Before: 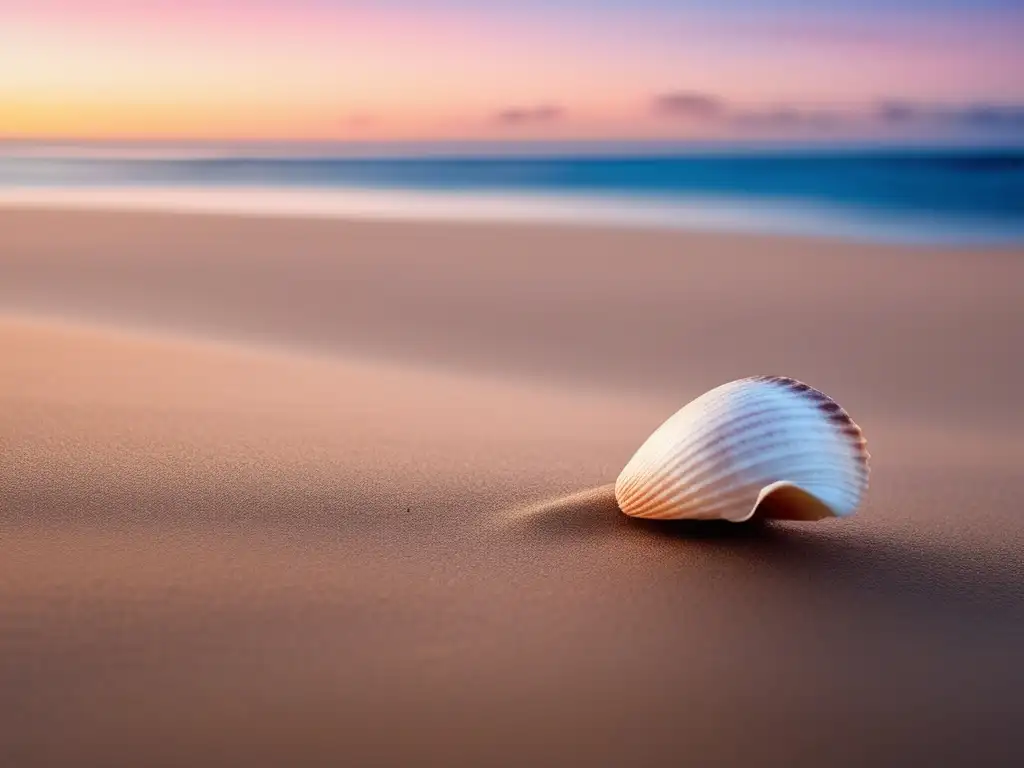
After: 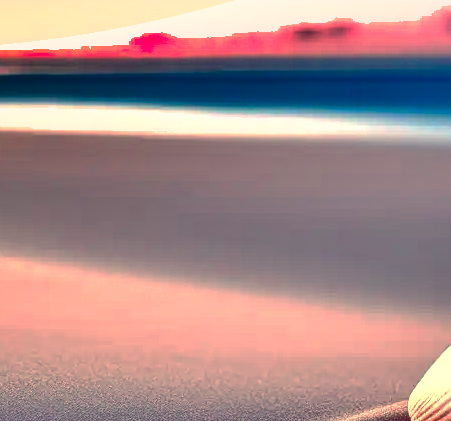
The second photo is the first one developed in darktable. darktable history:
exposure: black level correction 0, exposure 1 EV, compensate exposure bias true, compensate highlight preservation false
crop: left 20.248%, top 10.86%, right 35.675%, bottom 34.321%
rgb levels: preserve colors sum RGB, levels [[0.038, 0.433, 0.934], [0, 0.5, 1], [0, 0.5, 1]]
shadows and highlights: white point adjustment 0.1, highlights -70, soften with gaussian
rgb curve: curves: ch0 [(0, 0.186) (0.314, 0.284) (0.576, 0.466) (0.805, 0.691) (0.936, 0.886)]; ch1 [(0, 0.186) (0.314, 0.284) (0.581, 0.534) (0.771, 0.746) (0.936, 0.958)]; ch2 [(0, 0.216) (0.275, 0.39) (1, 1)], mode RGB, independent channels, compensate middle gray true, preserve colors none
tone curve: curves: ch0 [(0, 0) (0.003, 0.01) (0.011, 0.014) (0.025, 0.029) (0.044, 0.051) (0.069, 0.072) (0.1, 0.097) (0.136, 0.123) (0.177, 0.16) (0.224, 0.2) (0.277, 0.248) (0.335, 0.305) (0.399, 0.37) (0.468, 0.454) (0.543, 0.534) (0.623, 0.609) (0.709, 0.681) (0.801, 0.752) (0.898, 0.841) (1, 1)], preserve colors none
